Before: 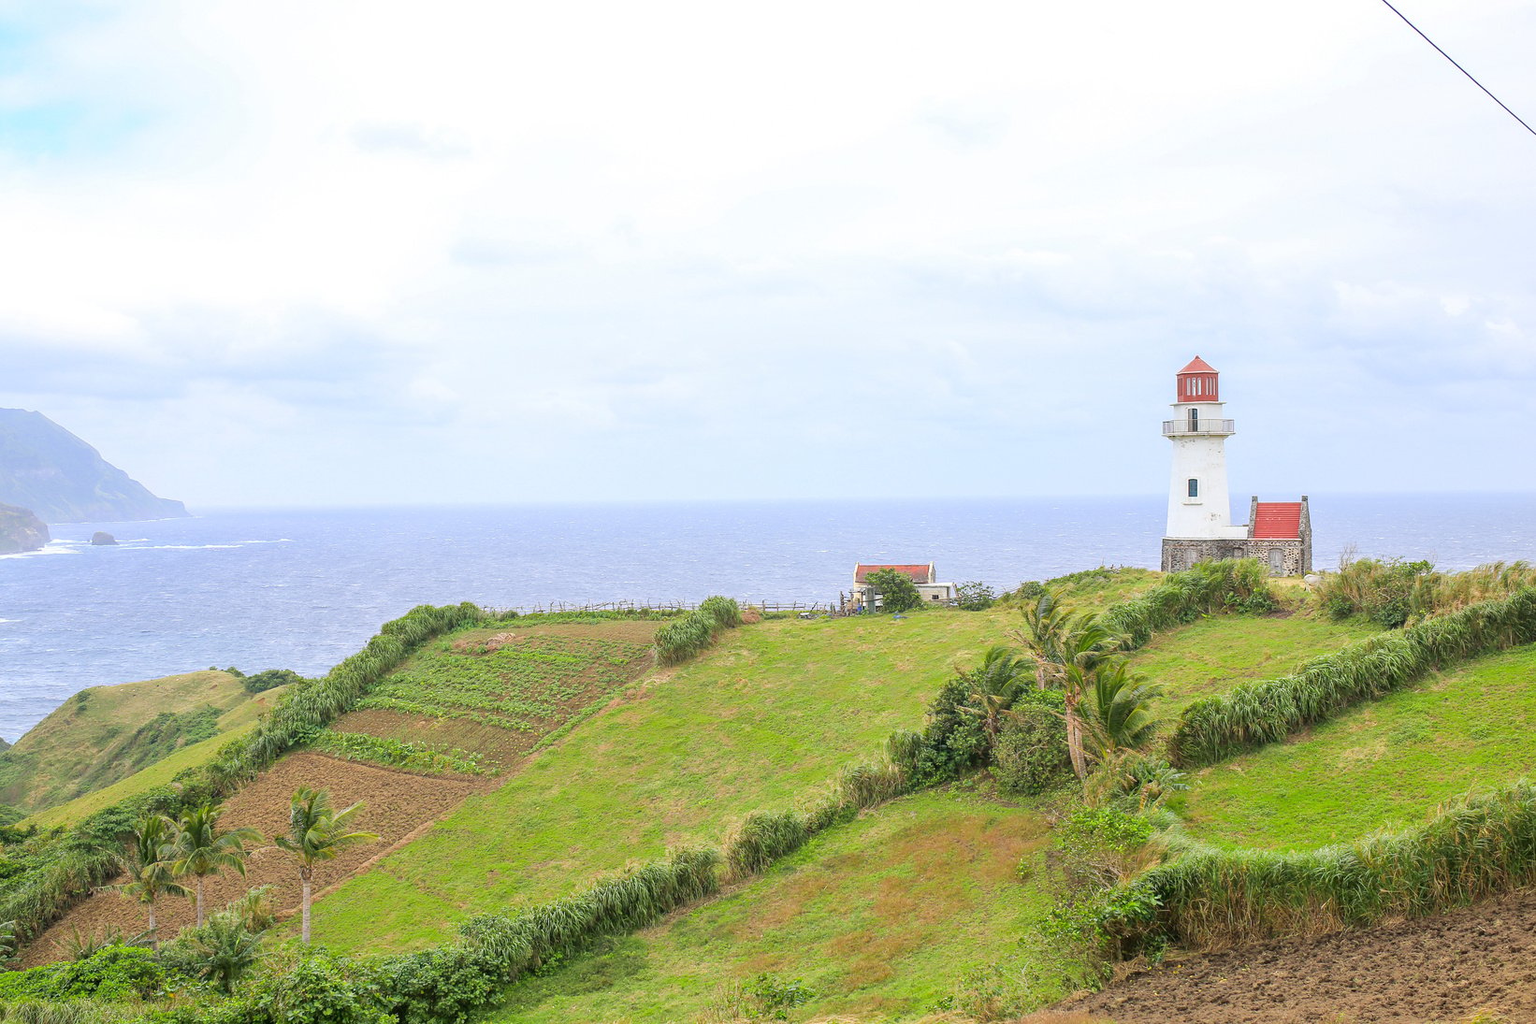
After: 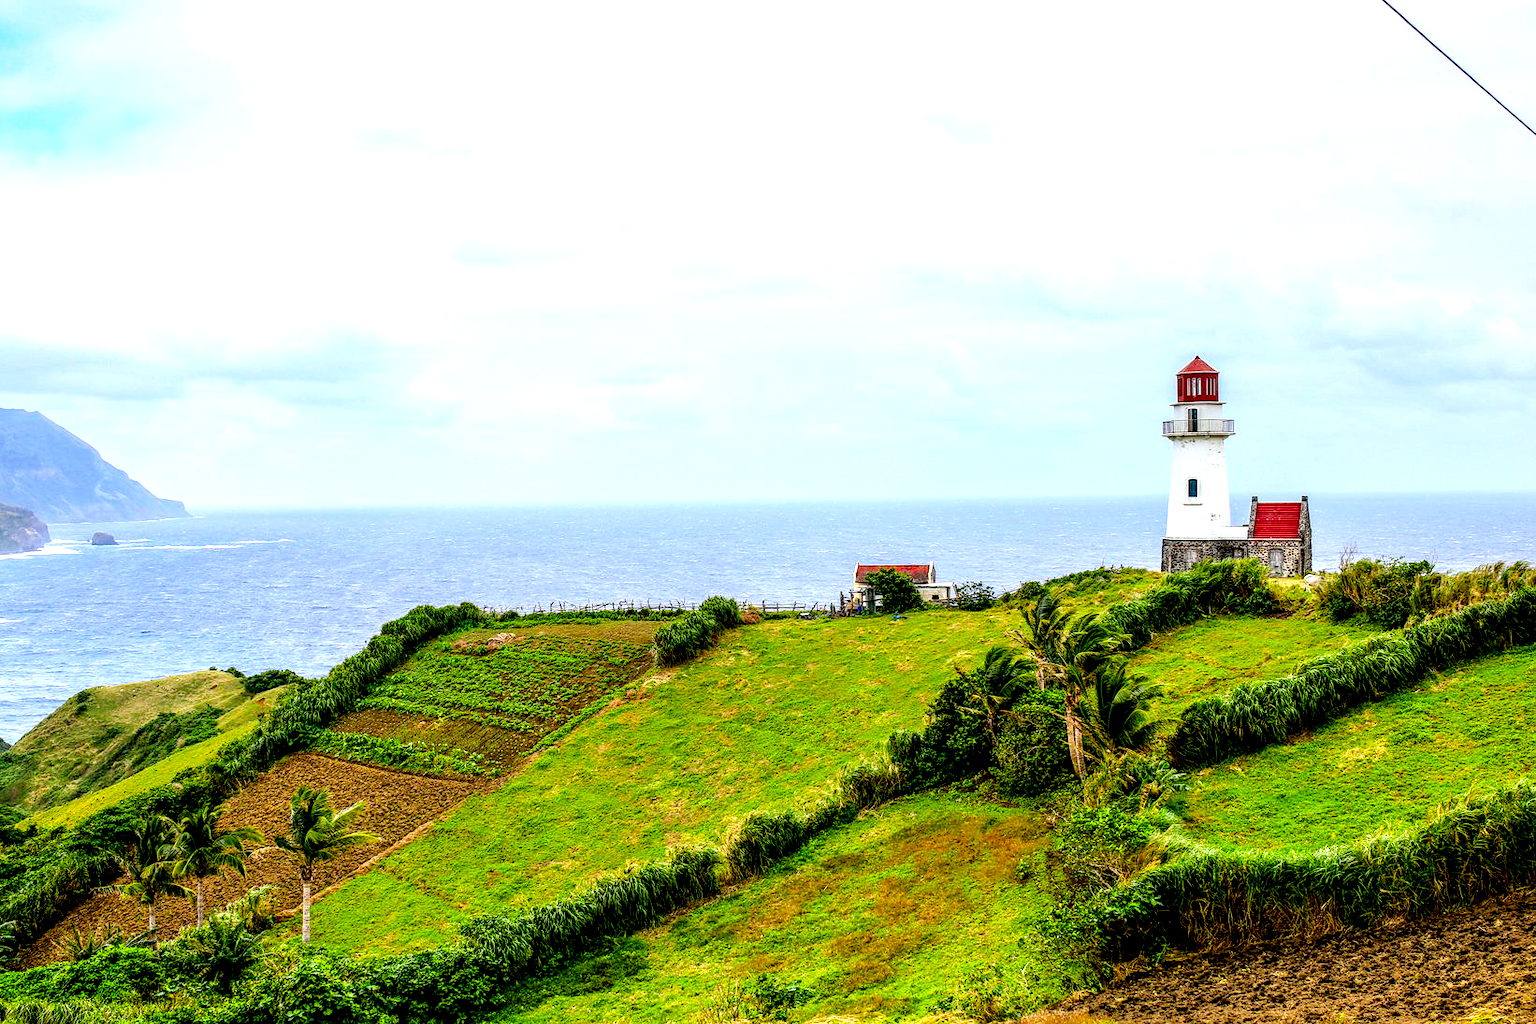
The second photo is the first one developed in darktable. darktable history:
local contrast: shadows 184%, detail 224%
contrast brightness saturation: contrast 0.177, saturation 0.306
color balance rgb: shadows lift › chroma 1.02%, shadows lift › hue 31.58°, global offset › luminance -0.314%, global offset › chroma 0.113%, global offset › hue 163.42°, perceptual saturation grading › global saturation 20%, perceptual saturation grading › highlights 2.559%, perceptual saturation grading › shadows 49.553%, global vibrance 20%
